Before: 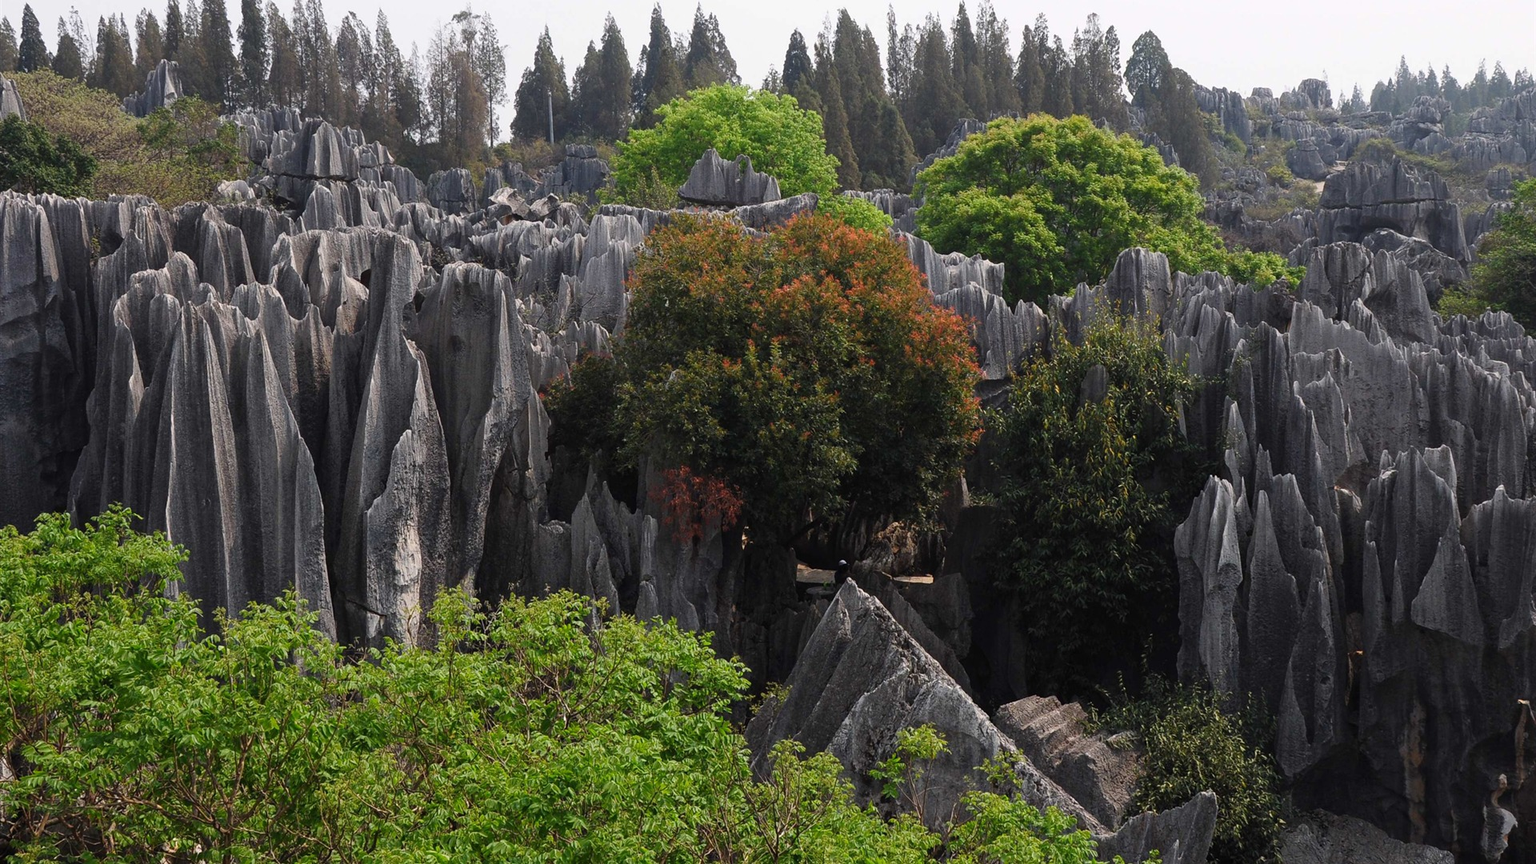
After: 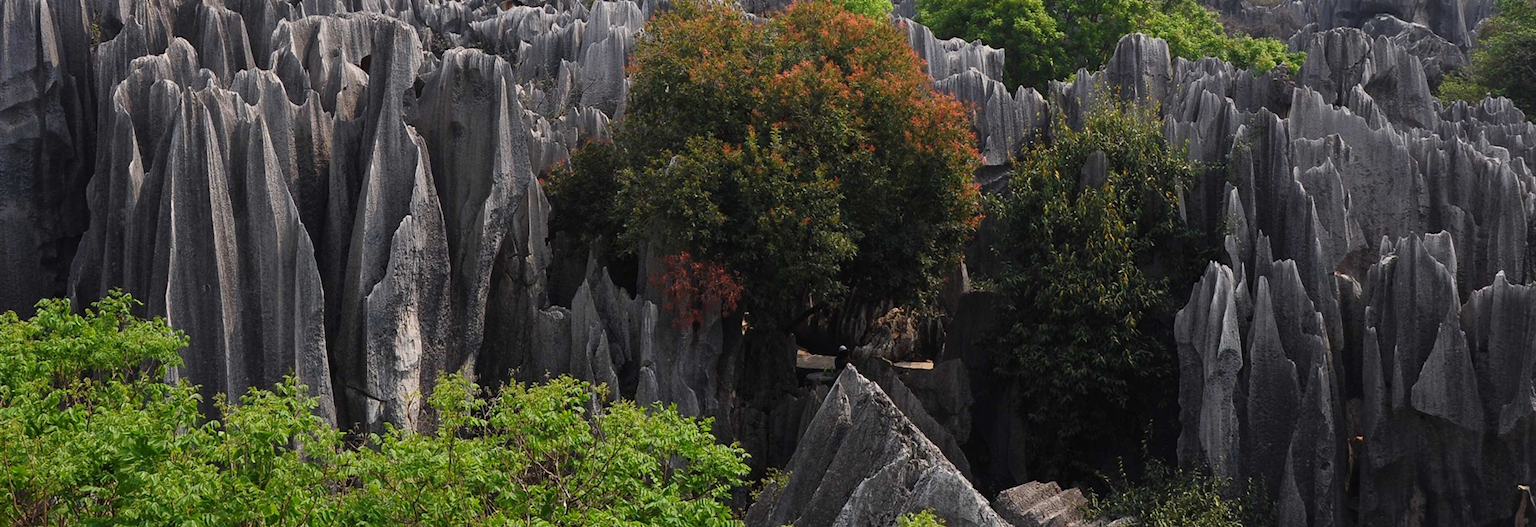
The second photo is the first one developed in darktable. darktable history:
crop and rotate: top 24.888%, bottom 14.057%
